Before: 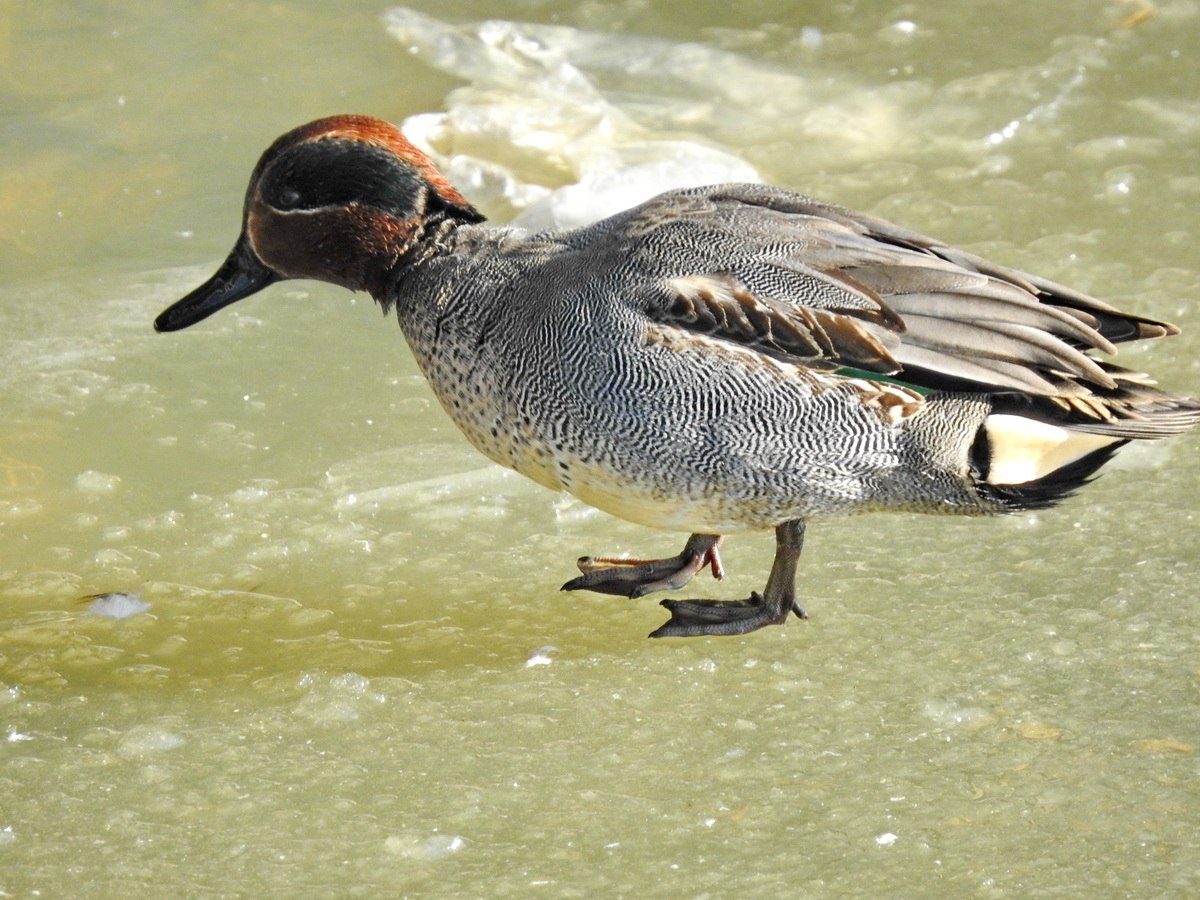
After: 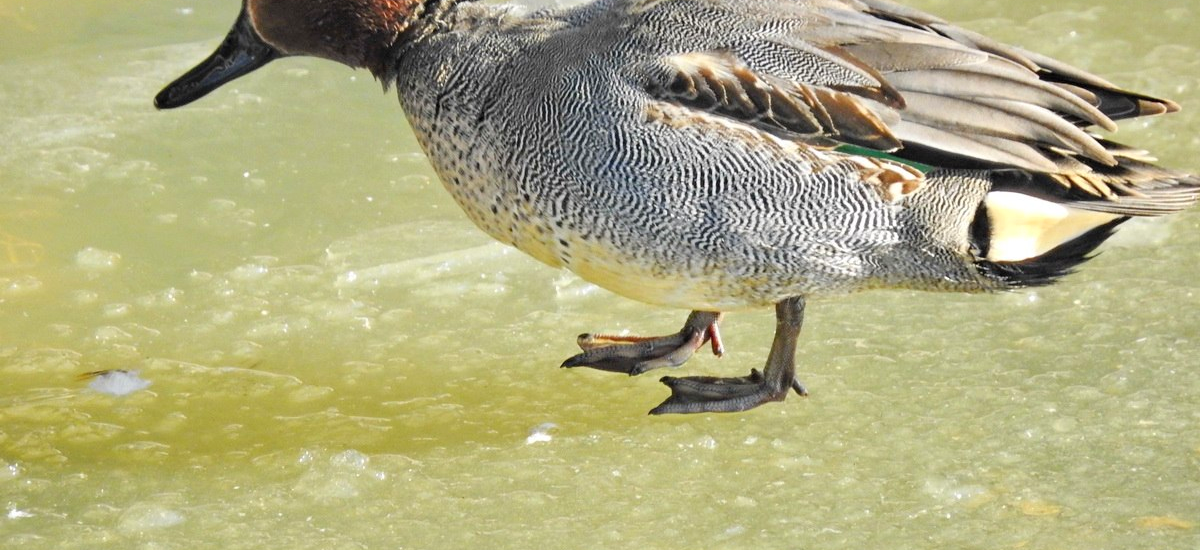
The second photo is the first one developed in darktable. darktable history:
contrast brightness saturation: brightness 0.09, saturation 0.191
crop and rotate: top 24.843%, bottom 13.975%
